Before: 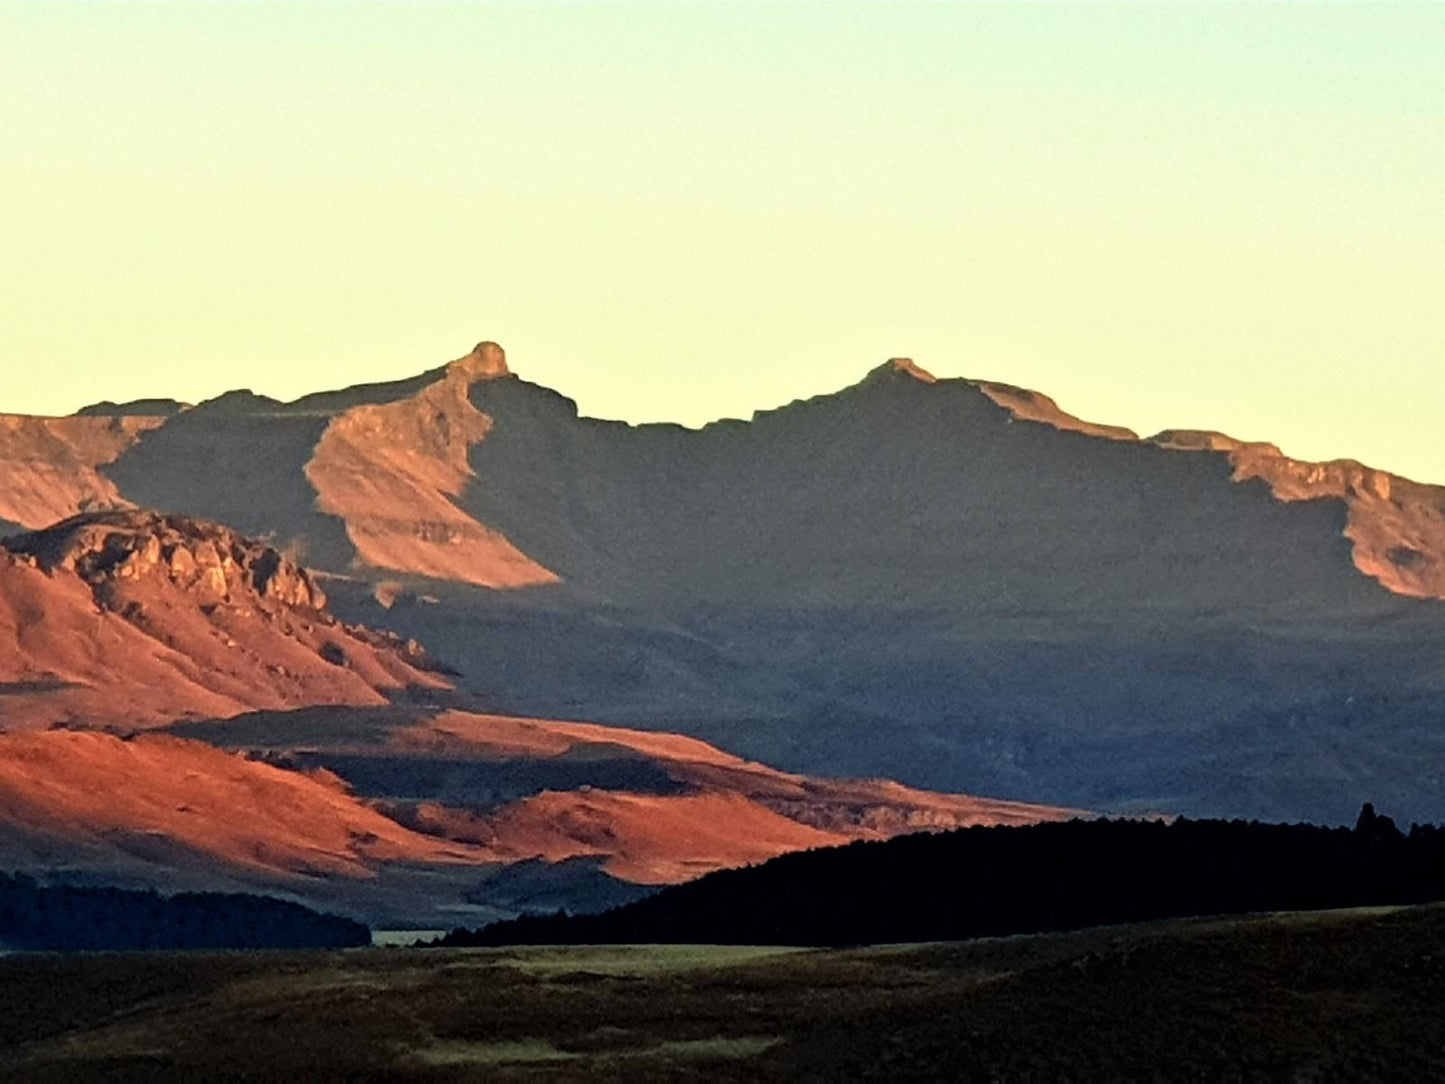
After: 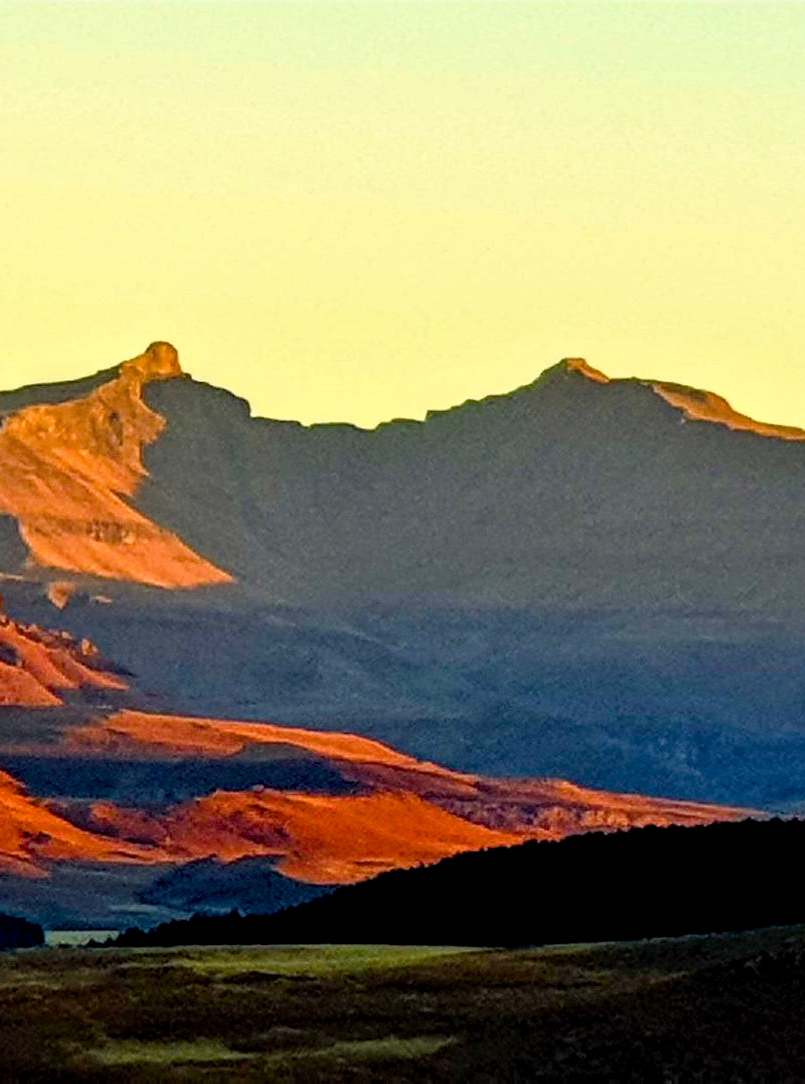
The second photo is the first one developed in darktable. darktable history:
crop and rotate: left 22.697%, right 21.575%
color balance rgb: highlights gain › chroma 3.019%, highlights gain › hue 76.73°, linear chroma grading › global chroma 8.94%, perceptual saturation grading › global saturation 45.564%, perceptual saturation grading › highlights -25.139%, perceptual saturation grading › shadows 49.262%, global vibrance 9.151%
local contrast: detail 130%
